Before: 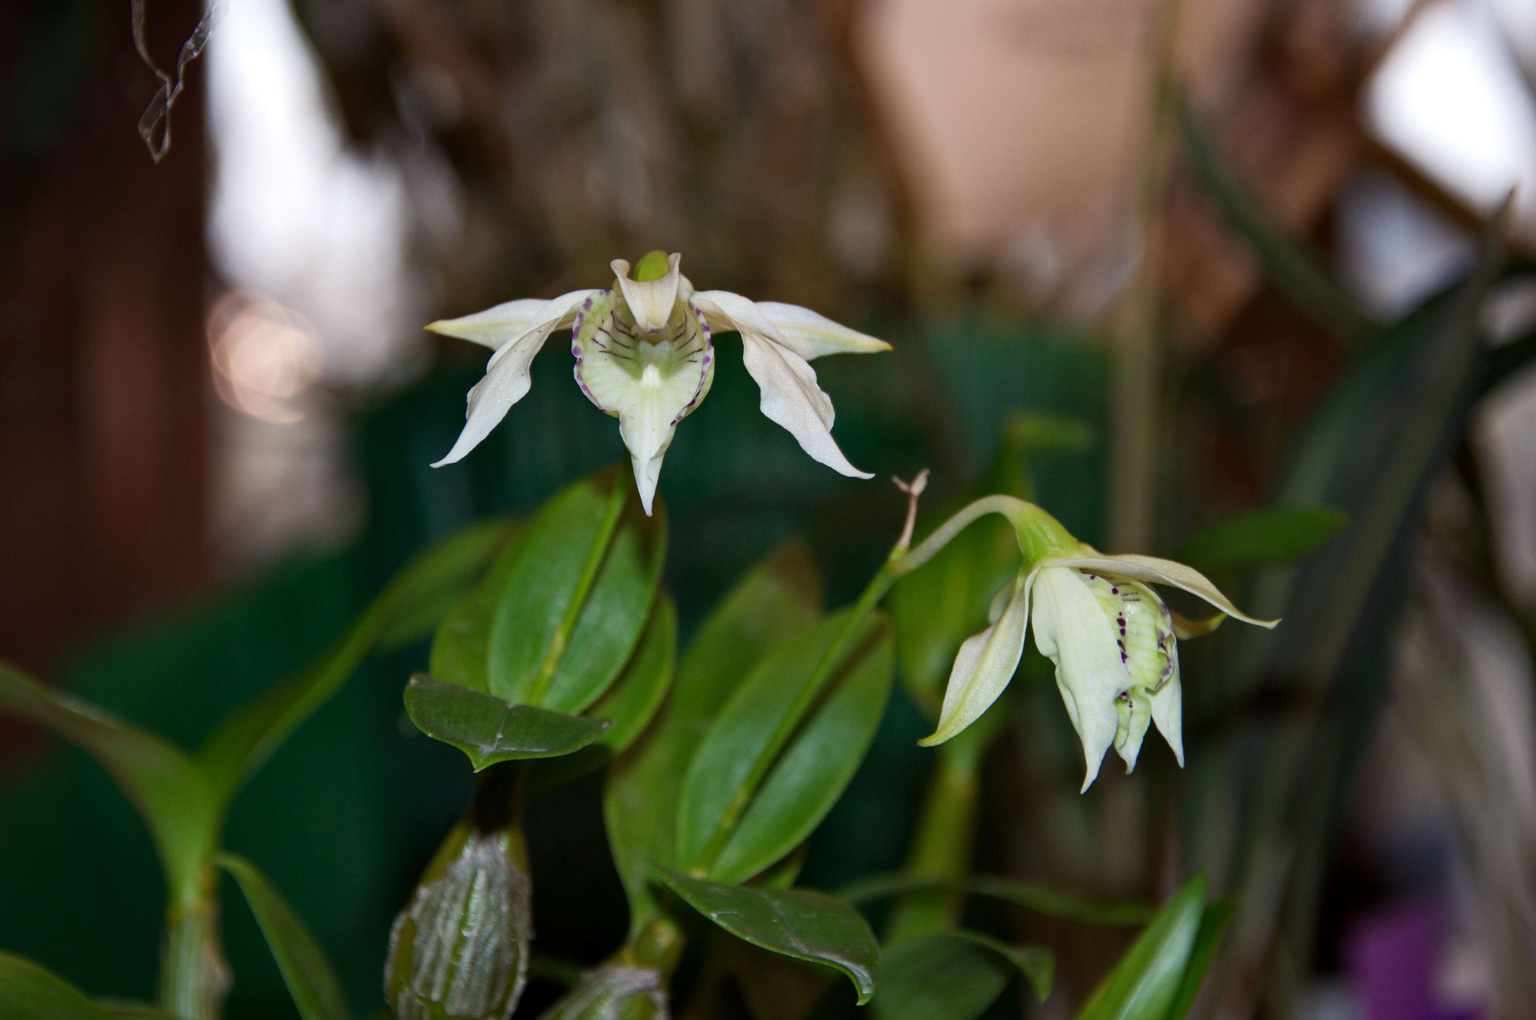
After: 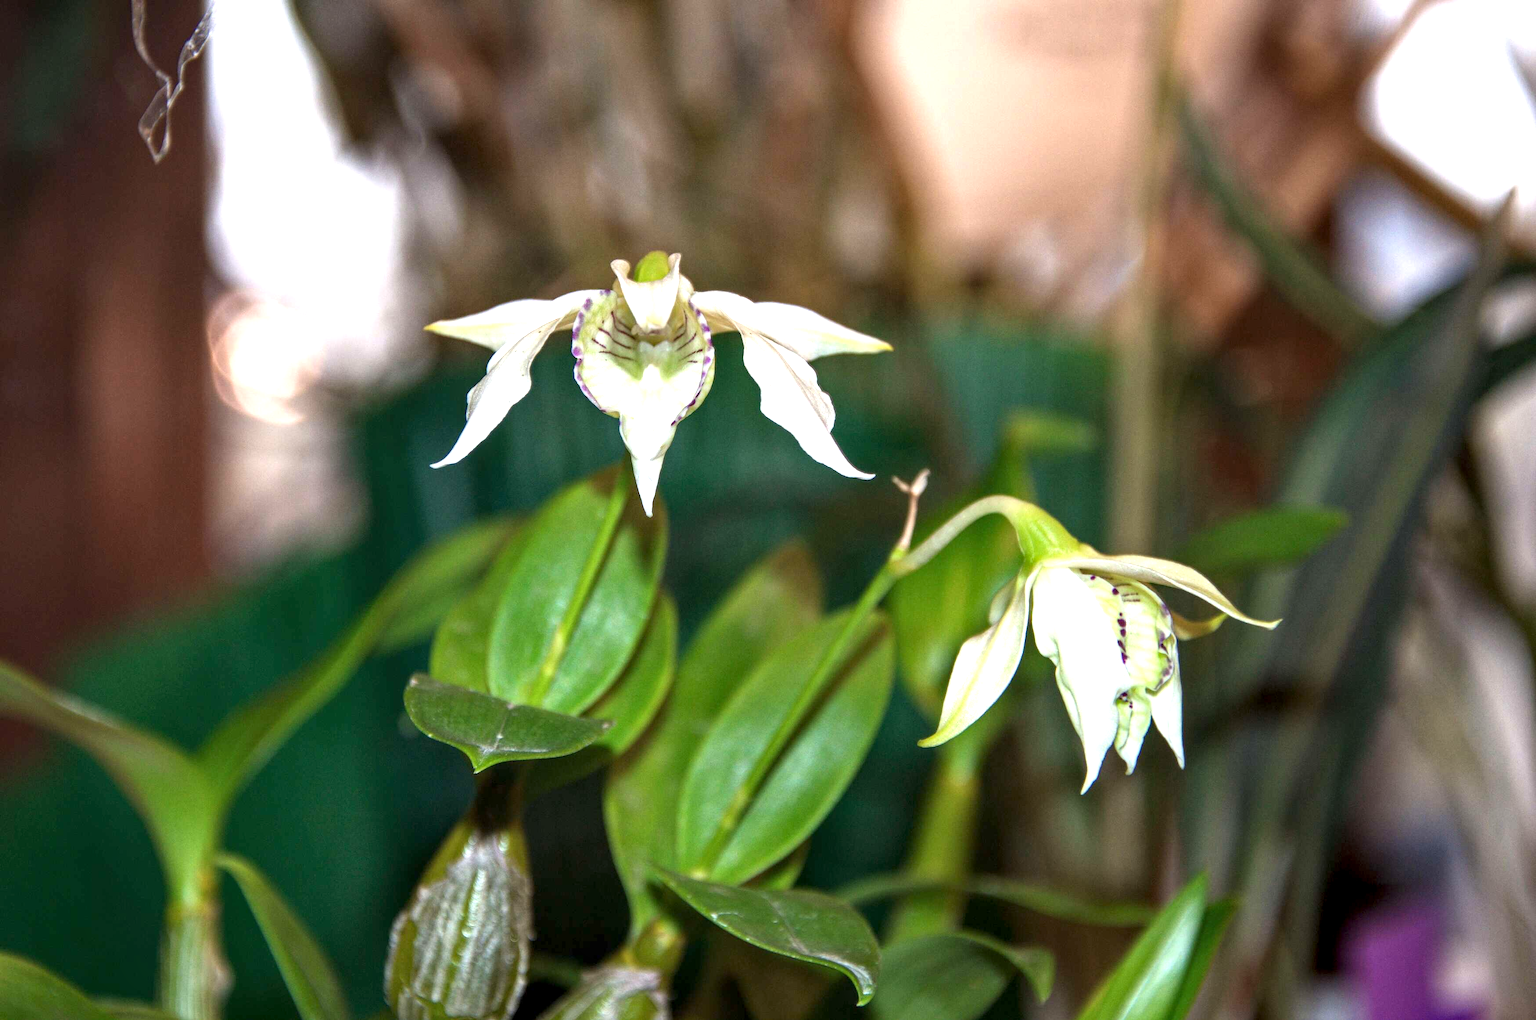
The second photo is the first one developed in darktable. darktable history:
exposure: black level correction 0, exposure 1.293 EV, compensate highlight preservation false
local contrast: on, module defaults
